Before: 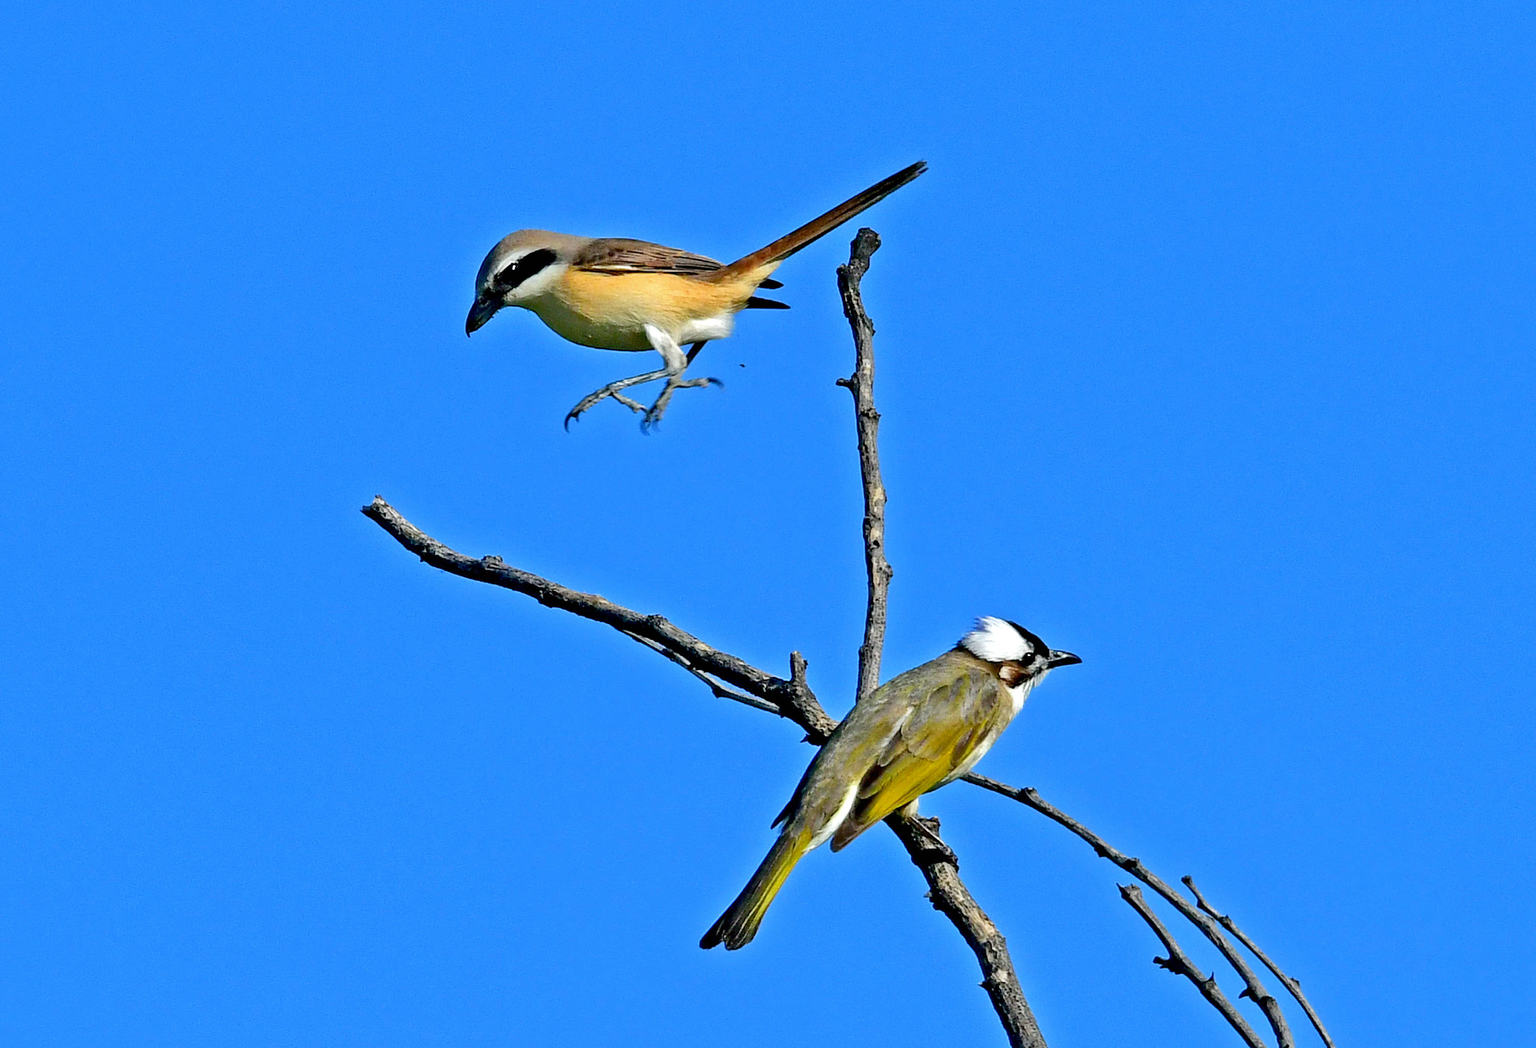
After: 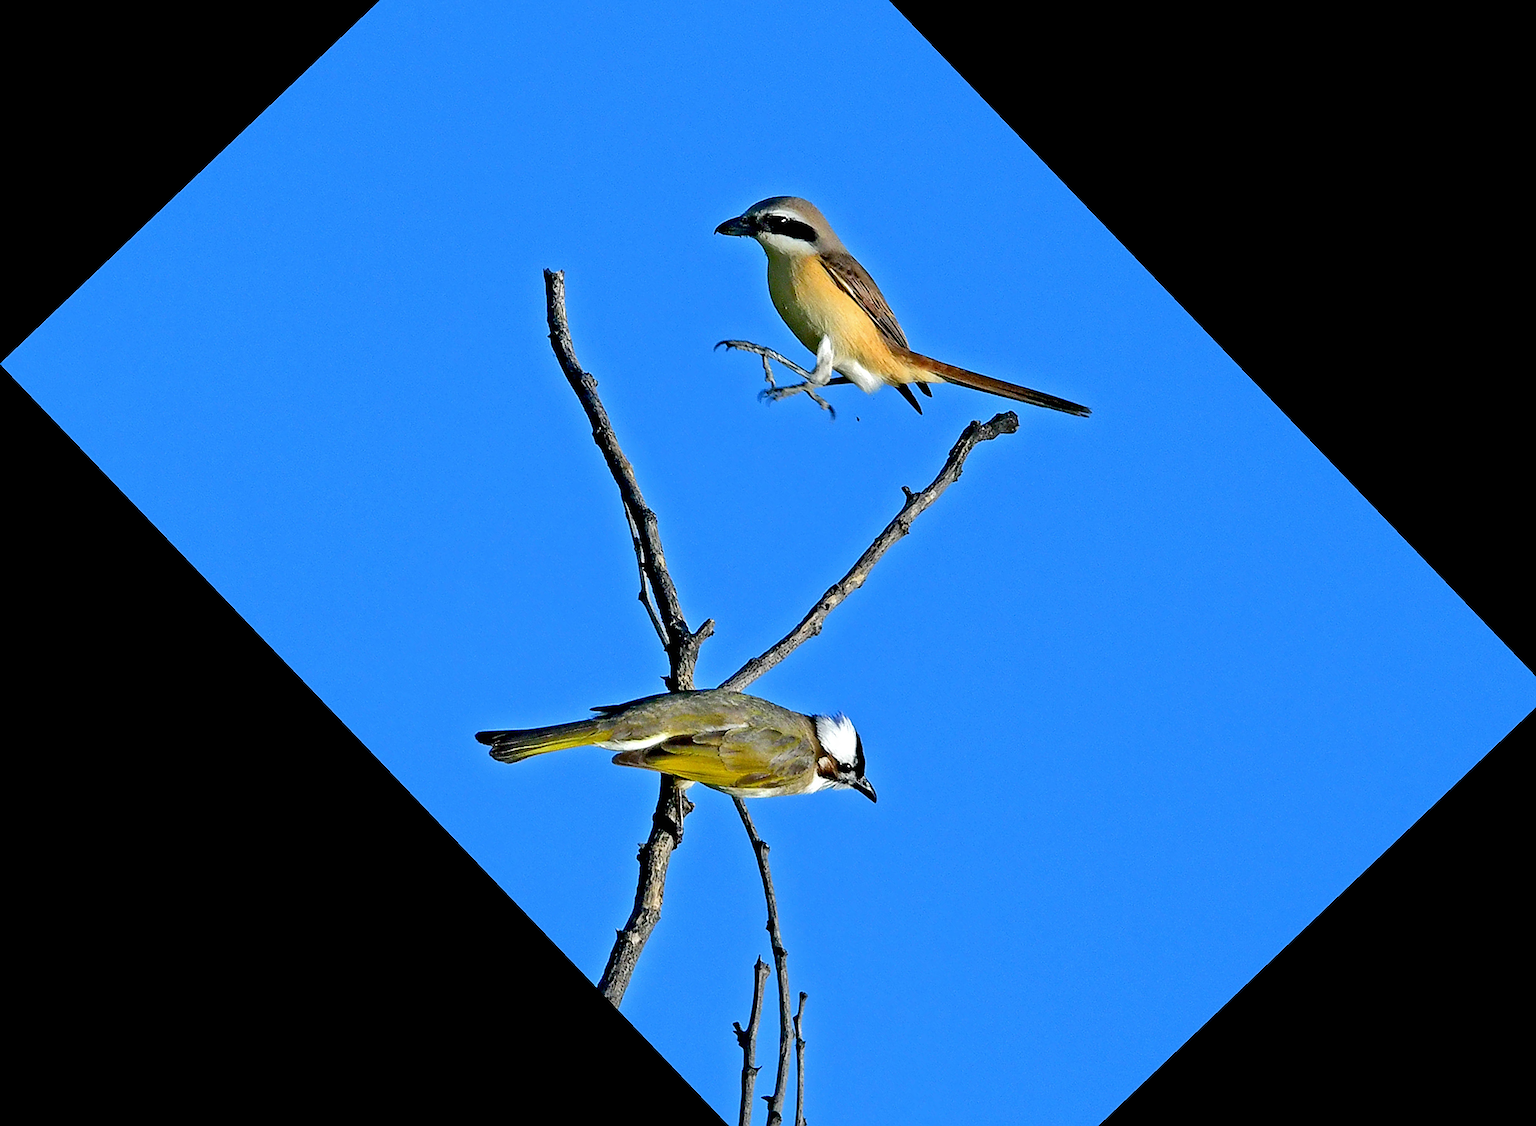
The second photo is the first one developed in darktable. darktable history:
sharpen: on, module defaults
crop and rotate: angle -46.26°, top 16.234%, right 0.912%, bottom 11.704%
